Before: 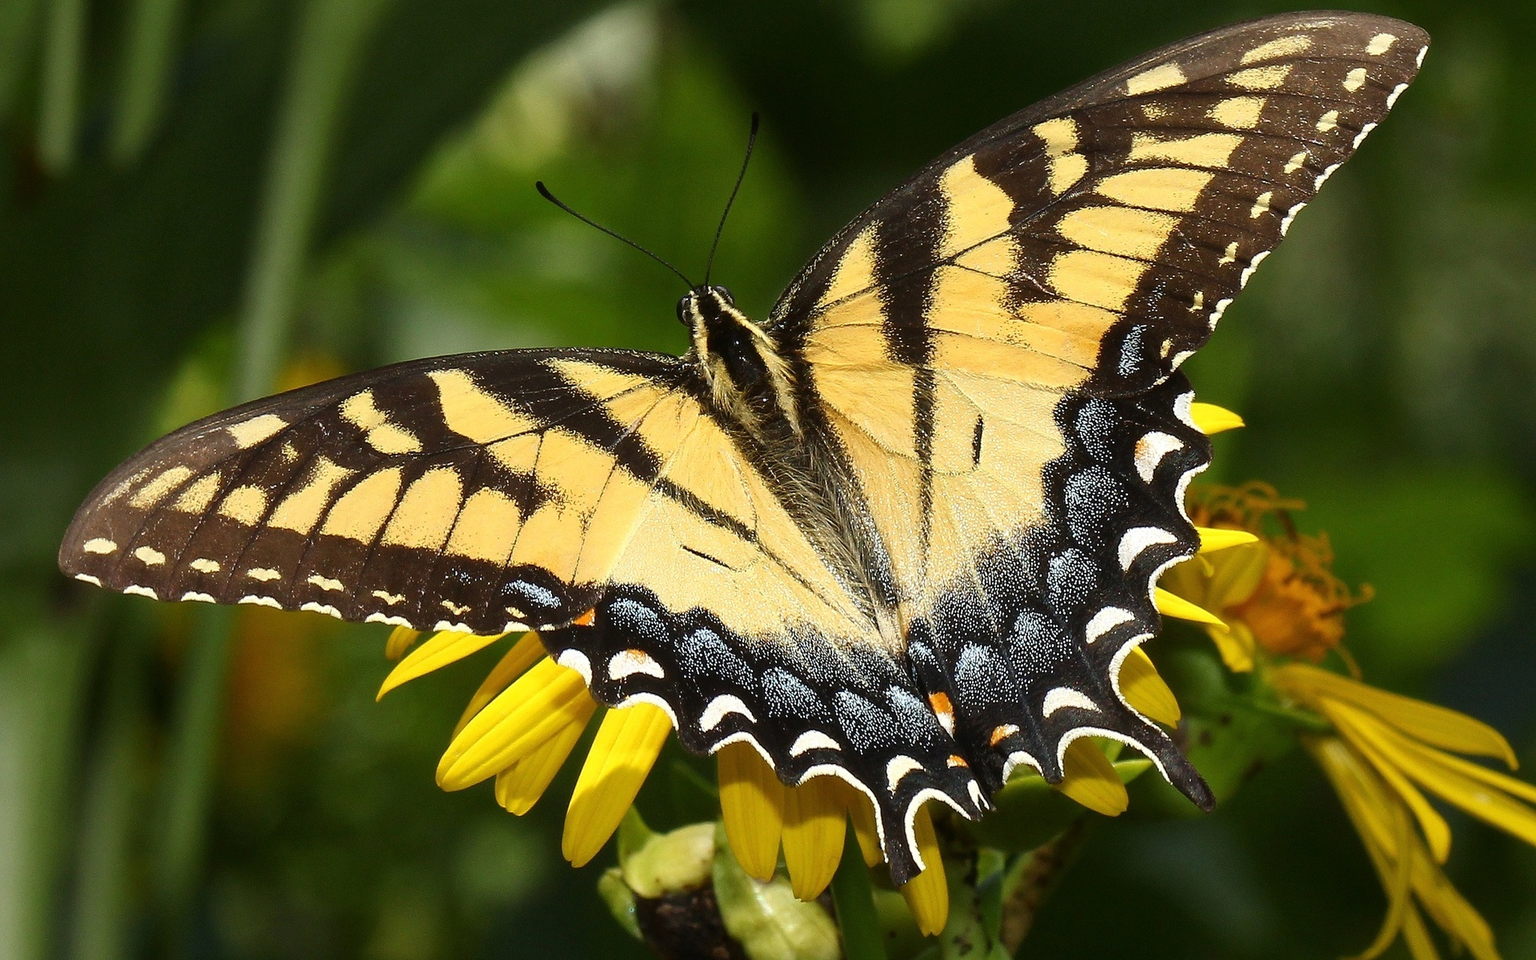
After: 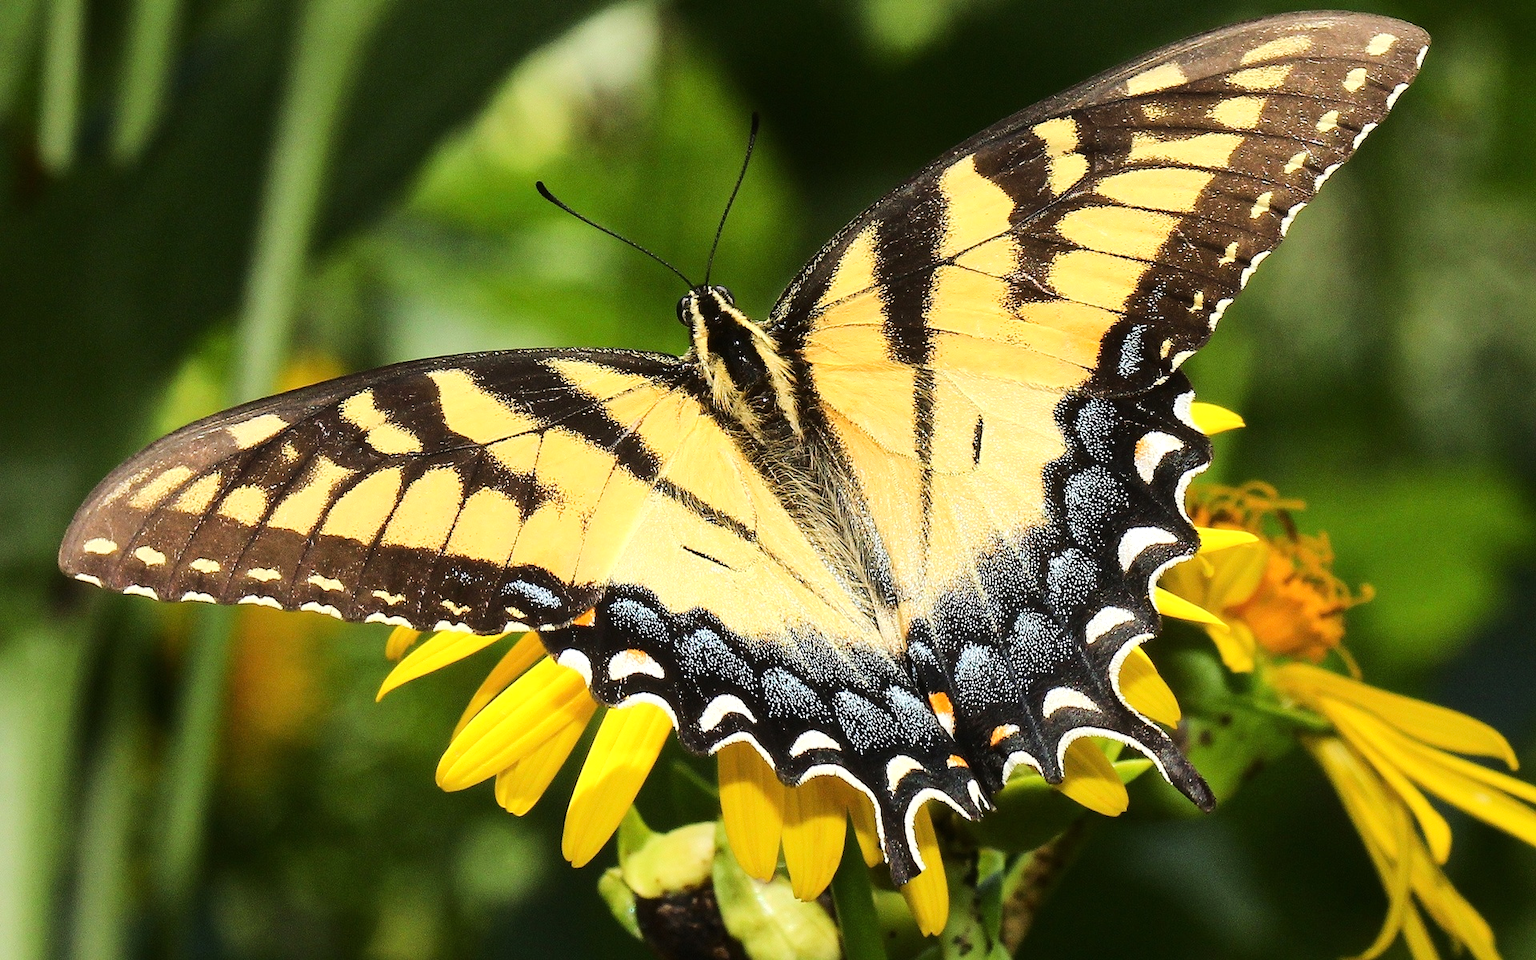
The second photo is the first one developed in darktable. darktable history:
tone equalizer: -7 EV 0.159 EV, -6 EV 0.623 EV, -5 EV 1.17 EV, -4 EV 1.32 EV, -3 EV 1.13 EV, -2 EV 0.6 EV, -1 EV 0.15 EV, edges refinement/feathering 500, mask exposure compensation -1.57 EV, preserve details no
